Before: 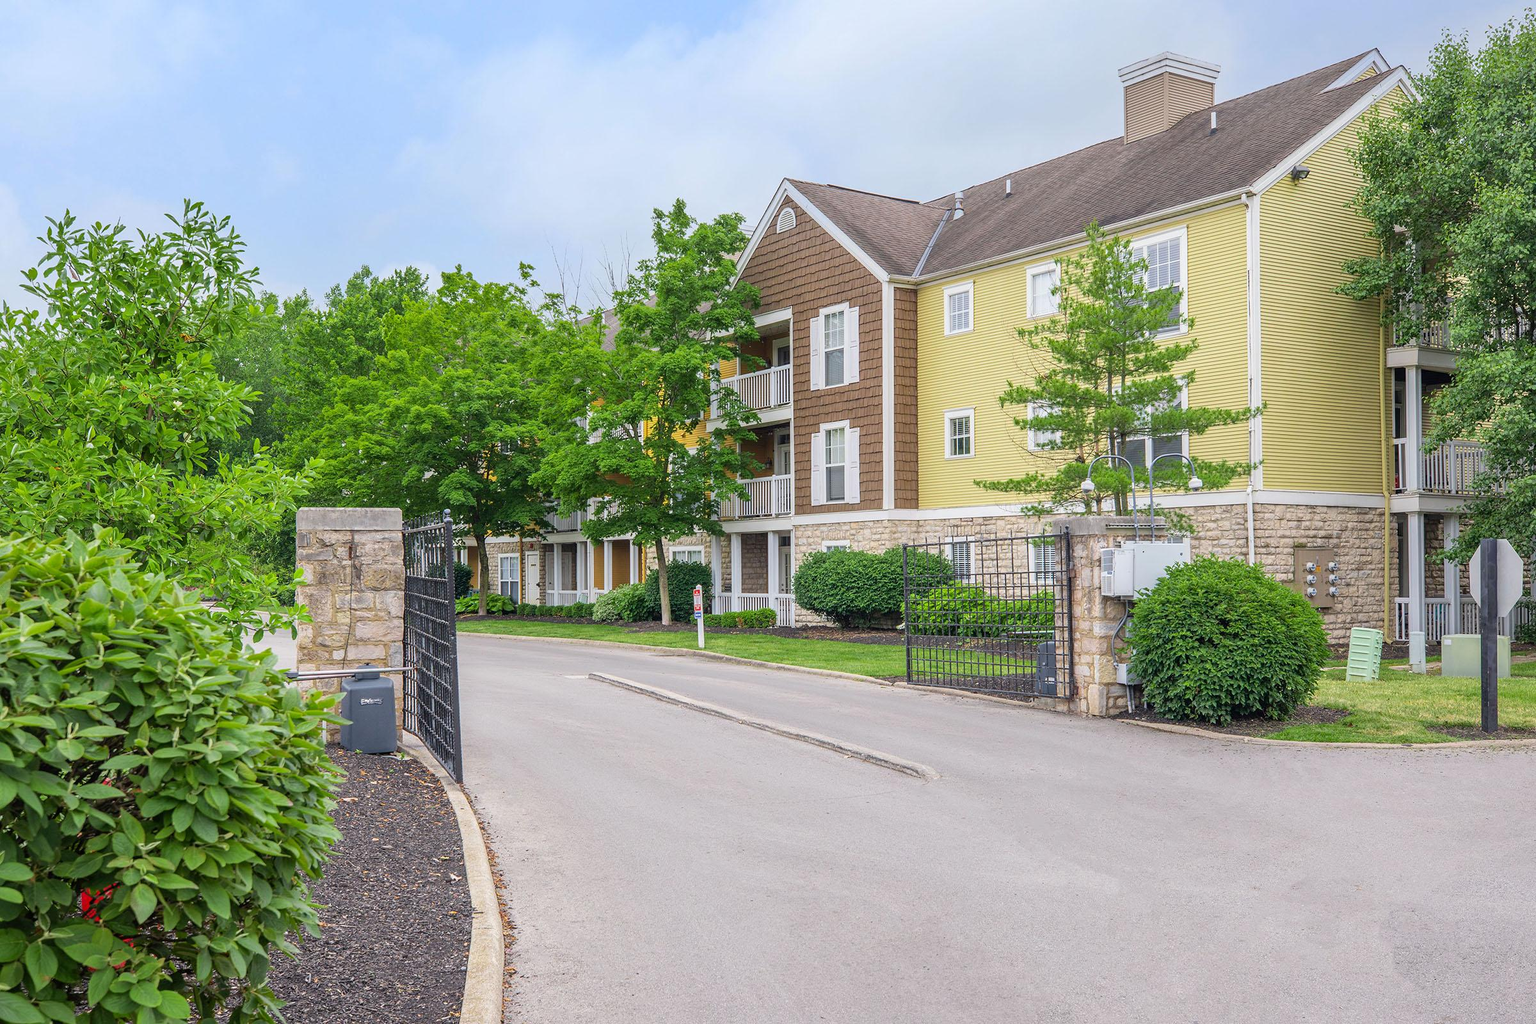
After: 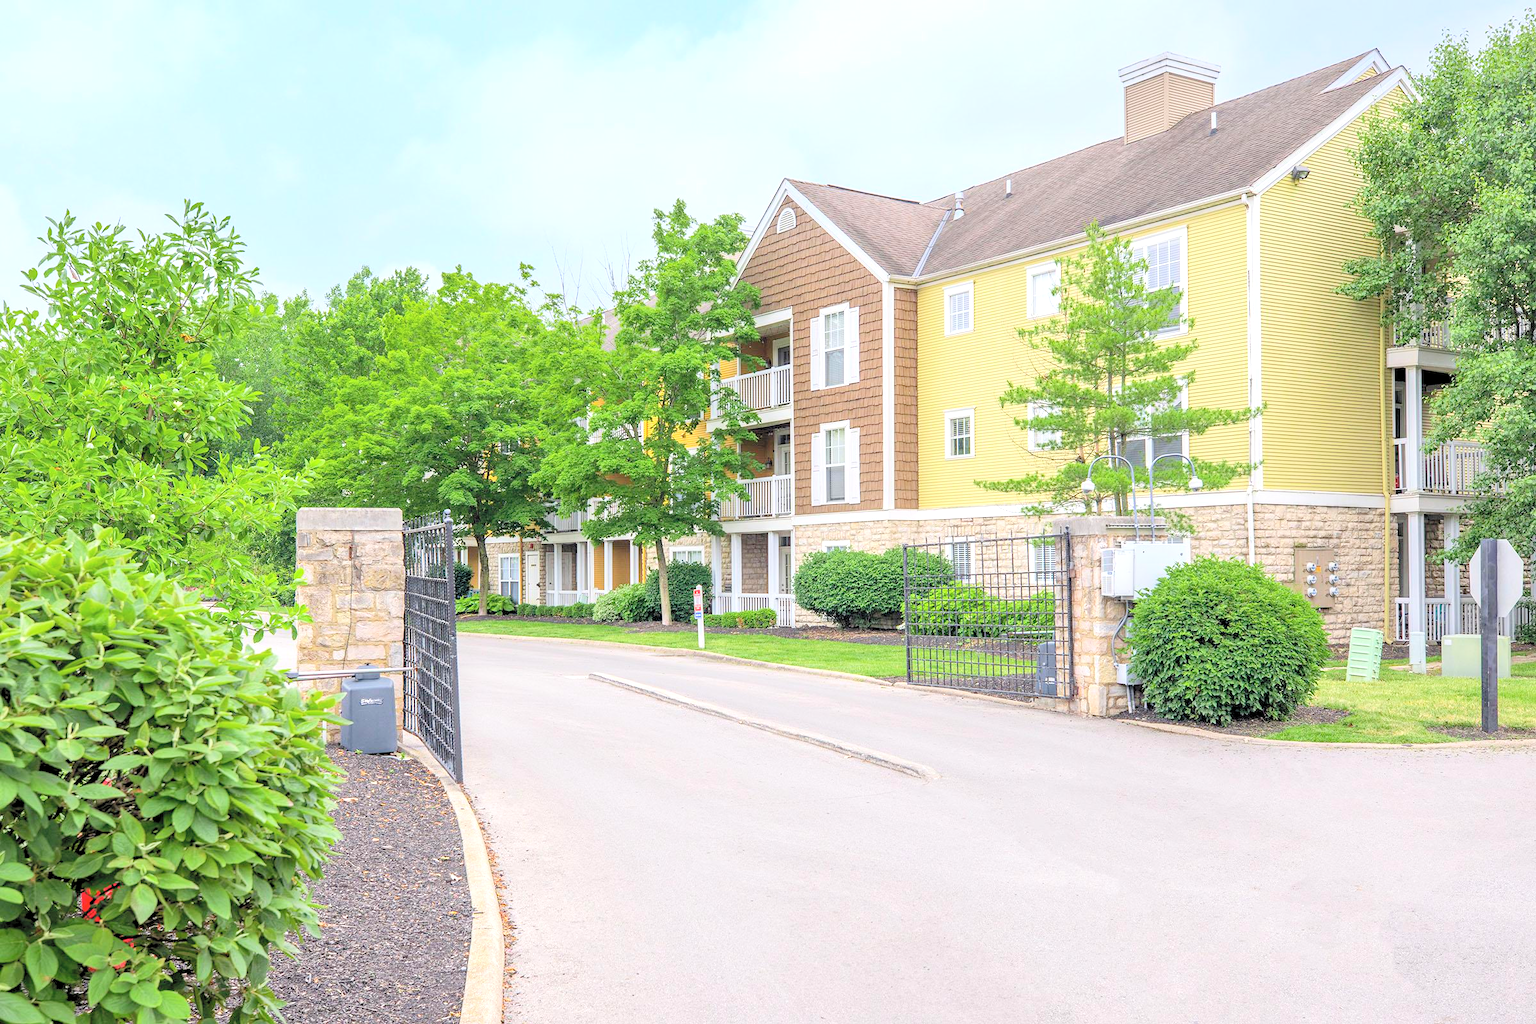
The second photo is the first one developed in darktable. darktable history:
tone equalizer: -8 EV -0.417 EV, -7 EV -0.389 EV, -6 EV -0.333 EV, -5 EV -0.222 EV, -3 EV 0.222 EV, -2 EV 0.333 EV, -1 EV 0.389 EV, +0 EV 0.417 EV, edges refinement/feathering 500, mask exposure compensation -1.57 EV, preserve details no
levels: levels [0.072, 0.414, 0.976]
contrast brightness saturation: brightness 0.13
